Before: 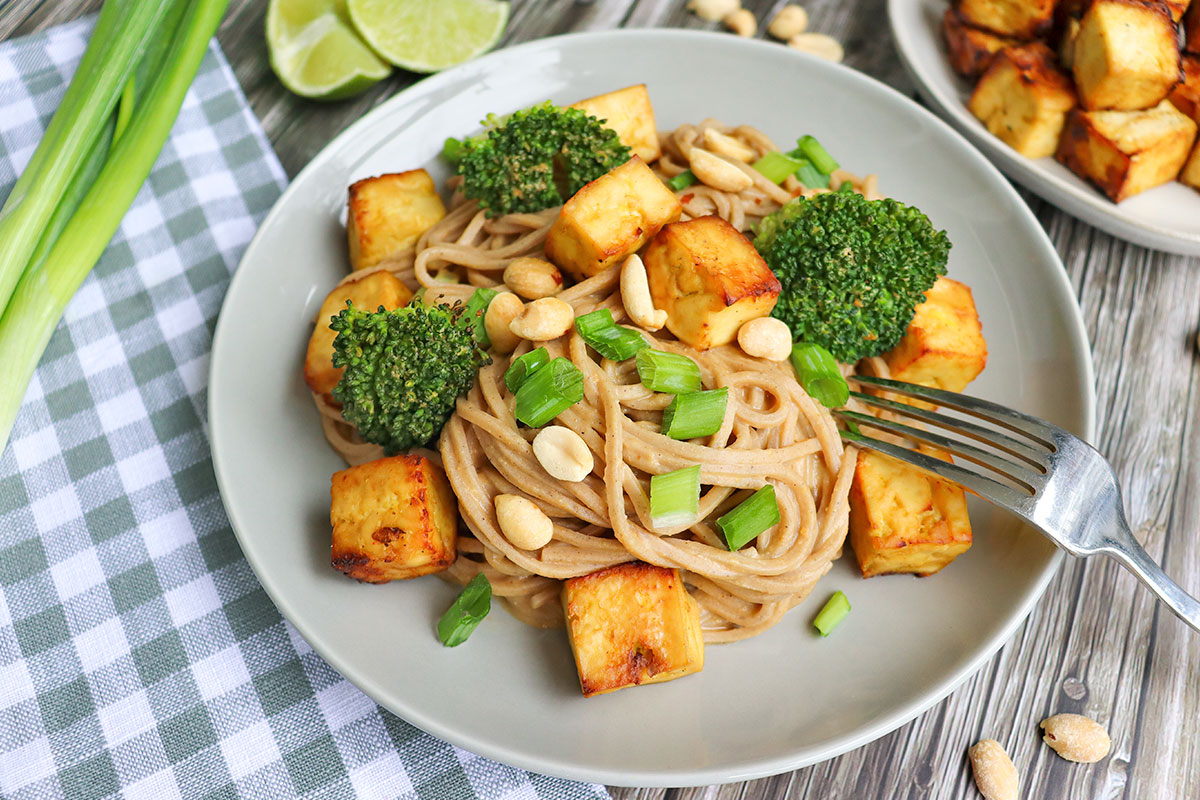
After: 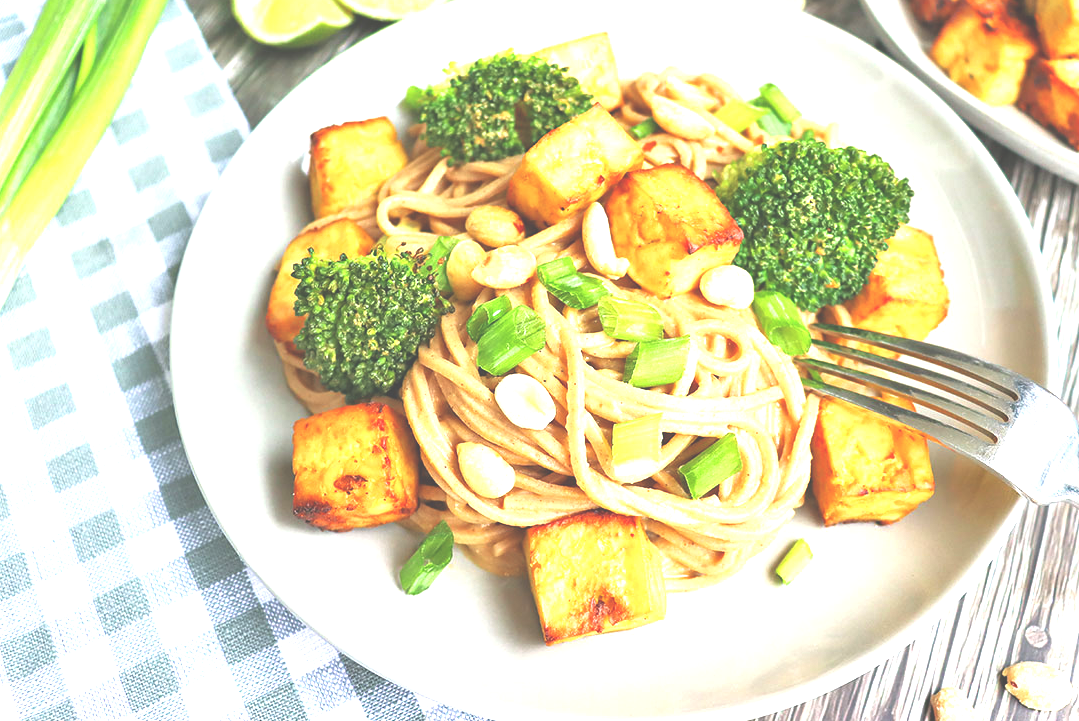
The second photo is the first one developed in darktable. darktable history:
exposure: black level correction -0.024, exposure 1.393 EV, compensate exposure bias true, compensate highlight preservation false
shadows and highlights: shadows 25.08, highlights -23.99
crop: left 3.225%, top 6.518%, right 6.776%, bottom 3.331%
